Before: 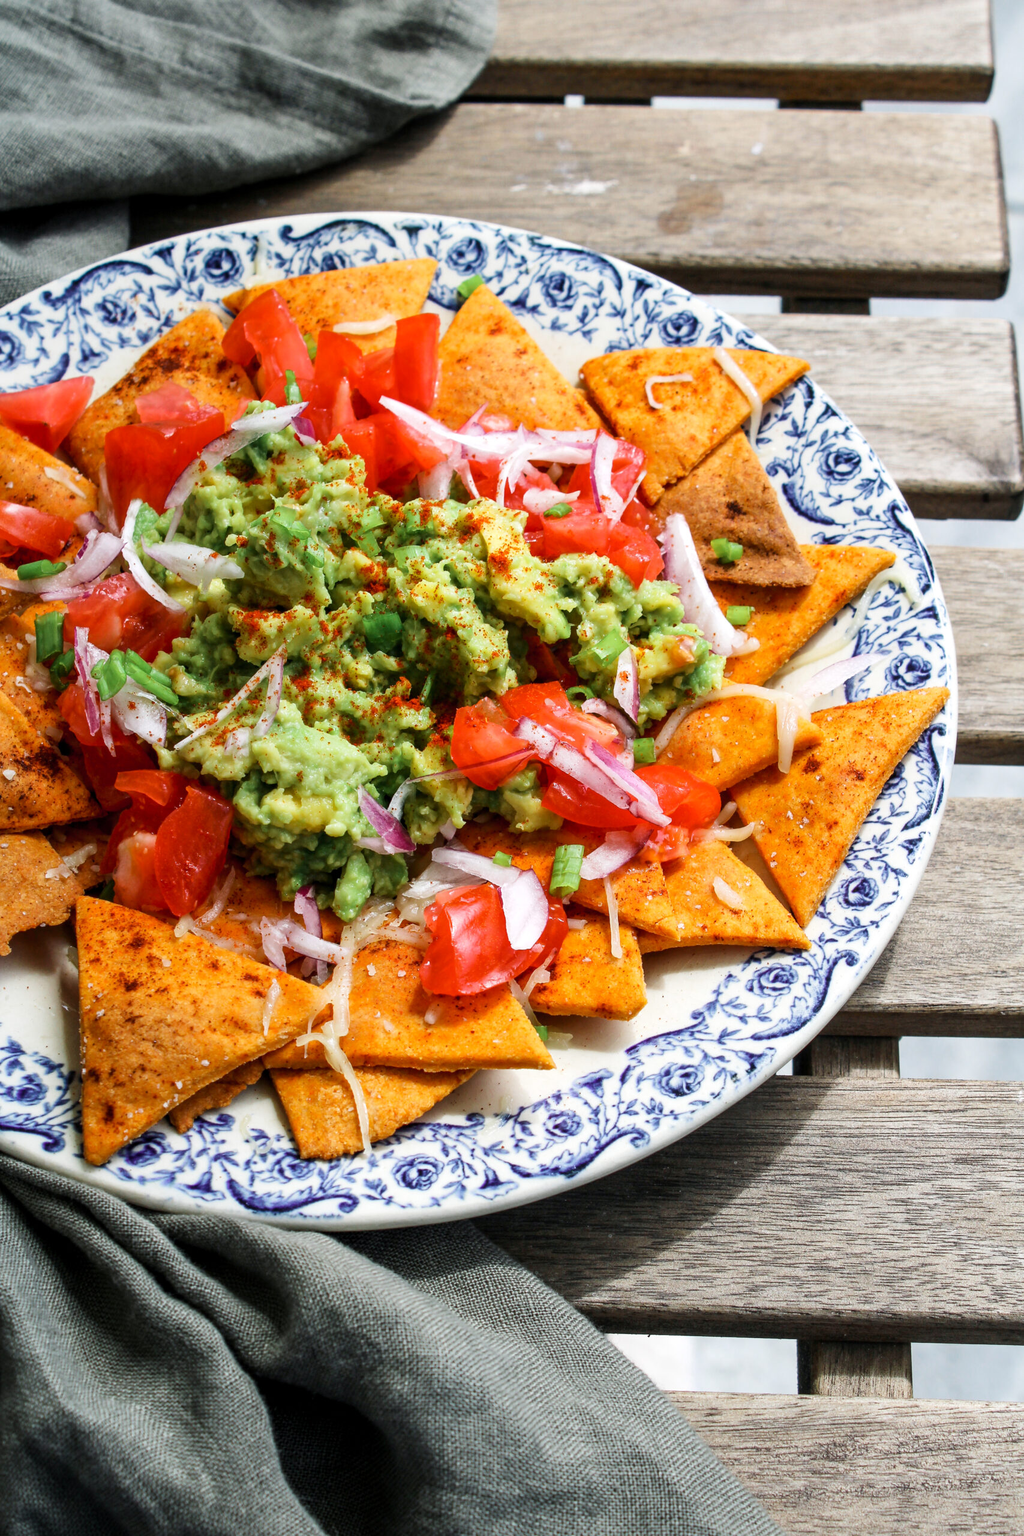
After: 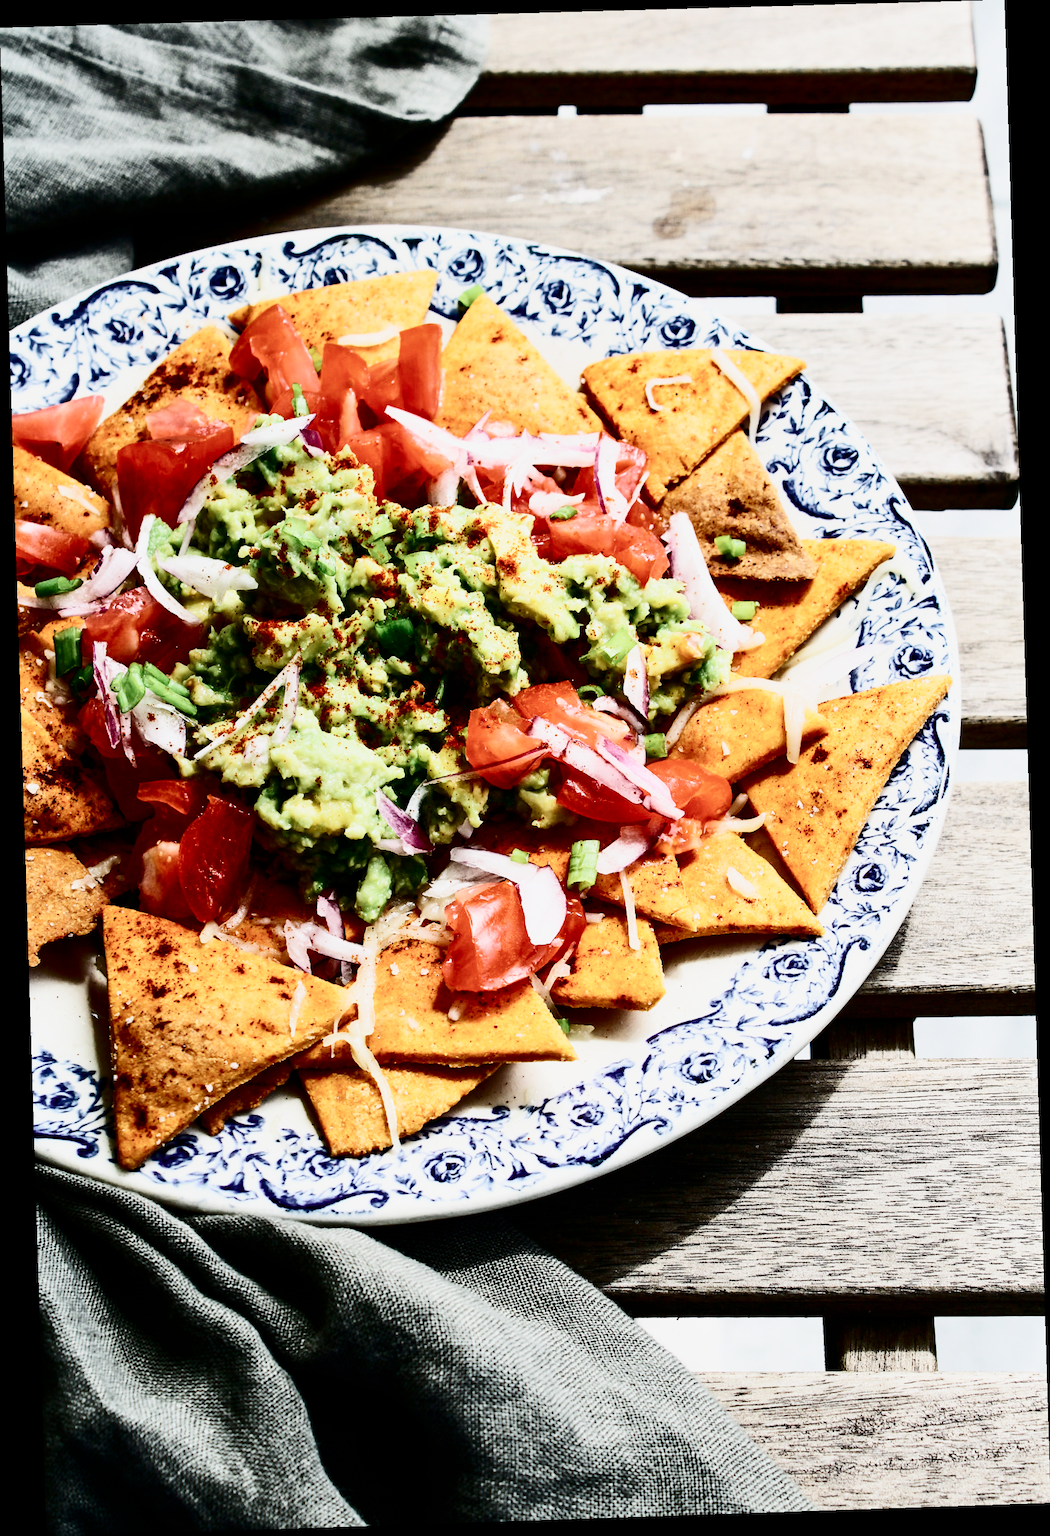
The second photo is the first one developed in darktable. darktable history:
rotate and perspective: rotation -1.77°, lens shift (horizontal) 0.004, automatic cropping off
contrast brightness saturation: contrast 0.5, saturation -0.1
shadows and highlights: shadows 32, highlights -32, soften with gaussian
sigmoid: skew -0.2, preserve hue 0%, red attenuation 0.1, red rotation 0.035, green attenuation 0.1, green rotation -0.017, blue attenuation 0.15, blue rotation -0.052, base primaries Rec2020
